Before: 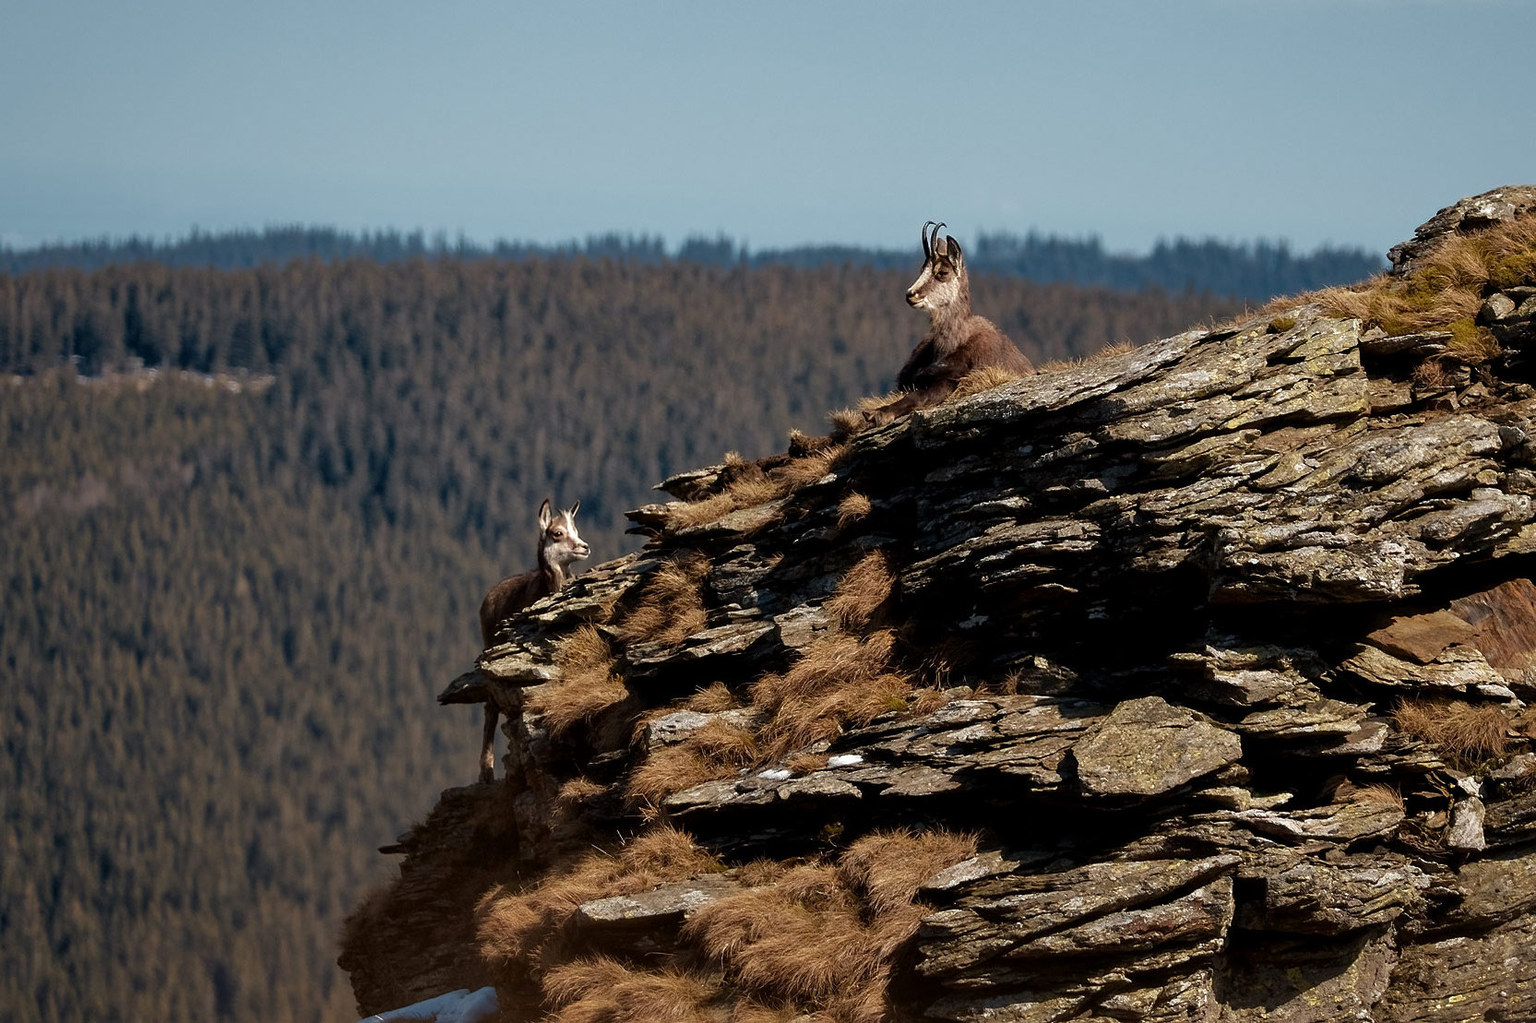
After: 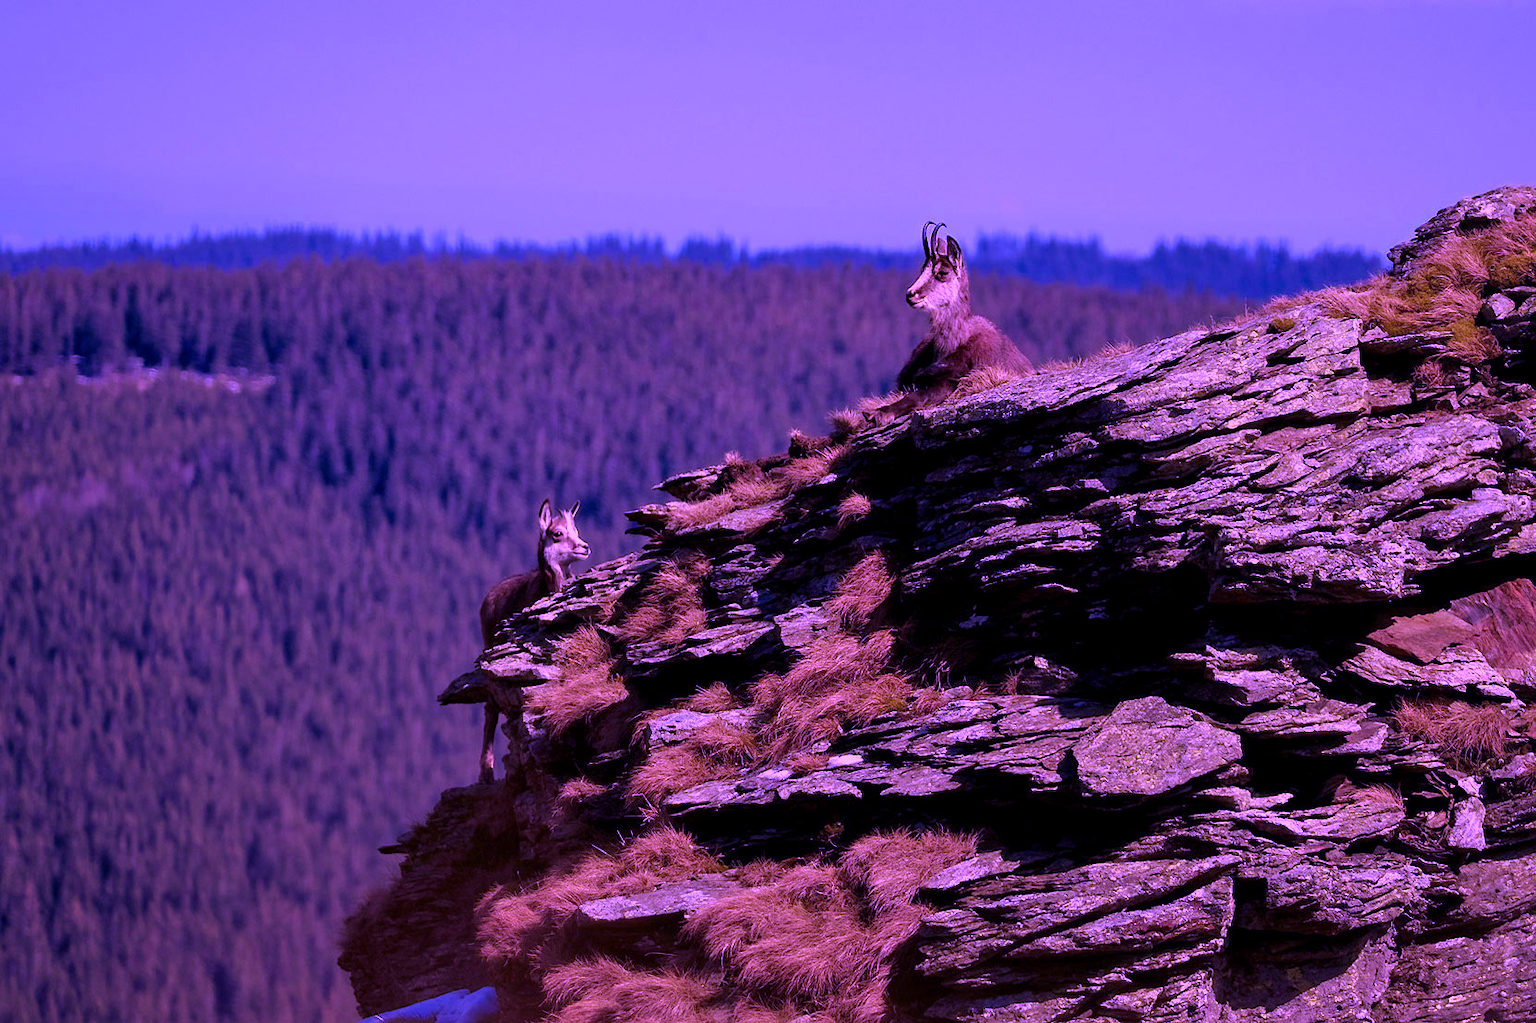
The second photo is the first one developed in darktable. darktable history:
color balance rgb: power › hue 62.18°, perceptual saturation grading › global saturation 25.177%, global vibrance 40.955%
color calibration: illuminant custom, x 0.379, y 0.482, temperature 4450.88 K
